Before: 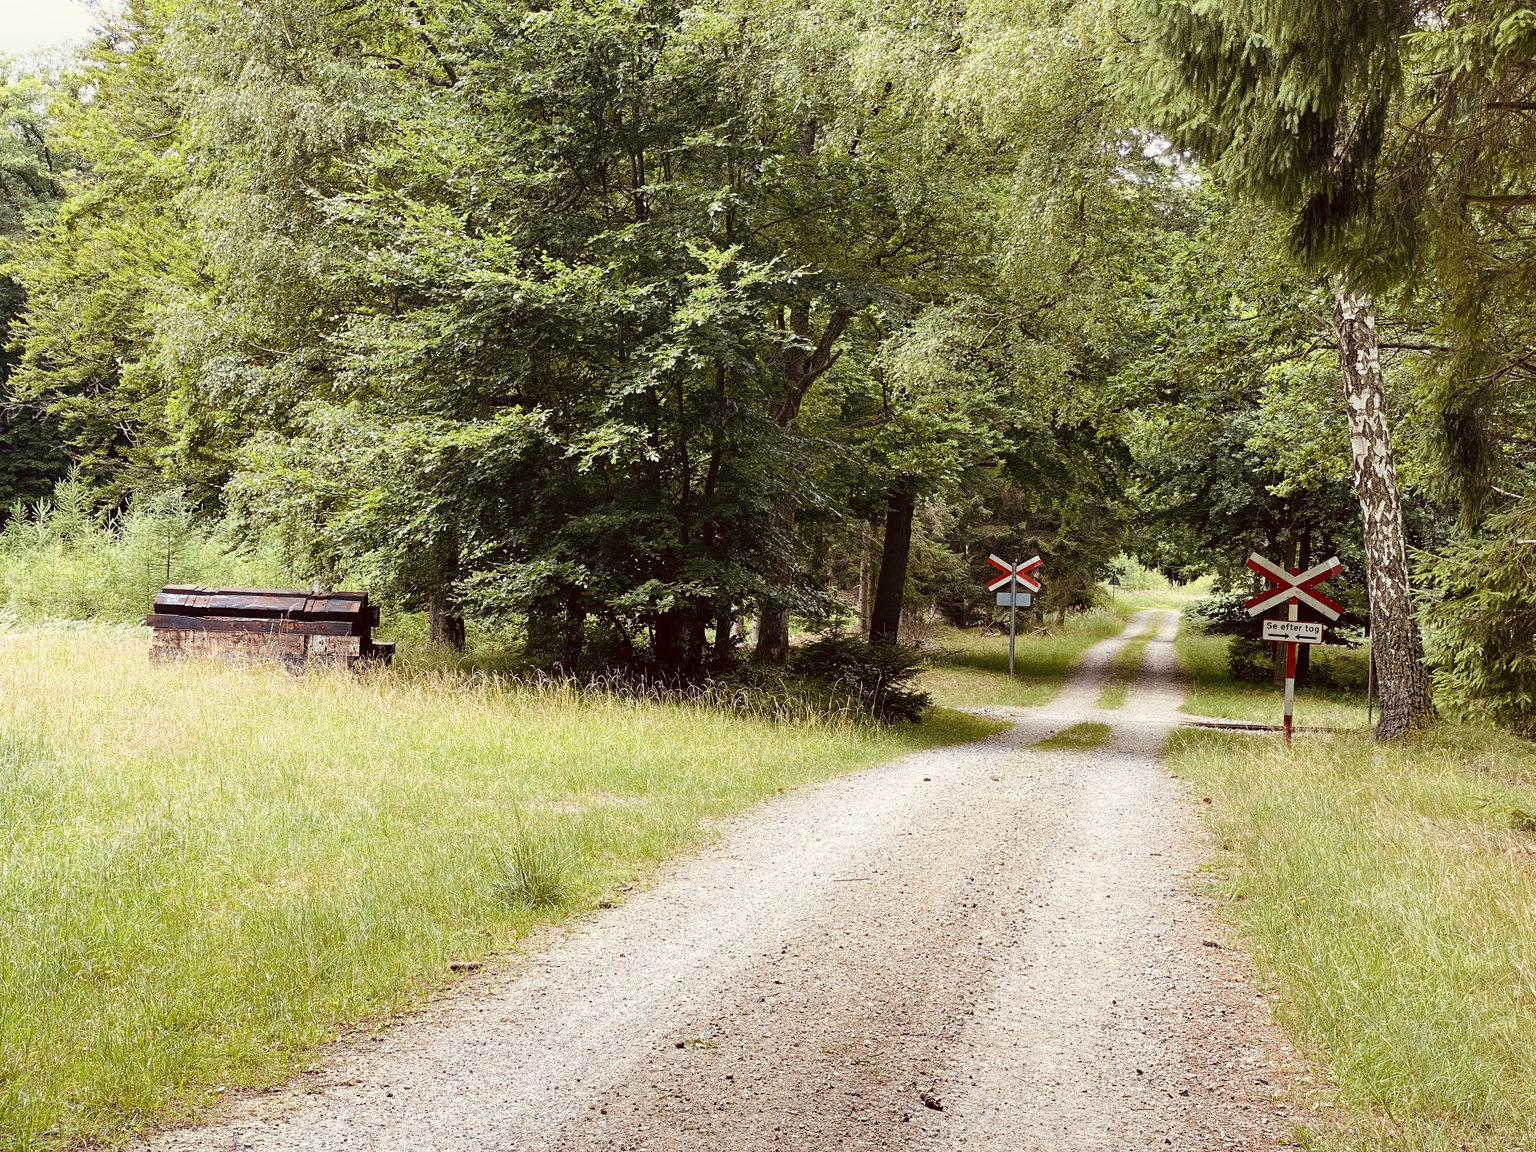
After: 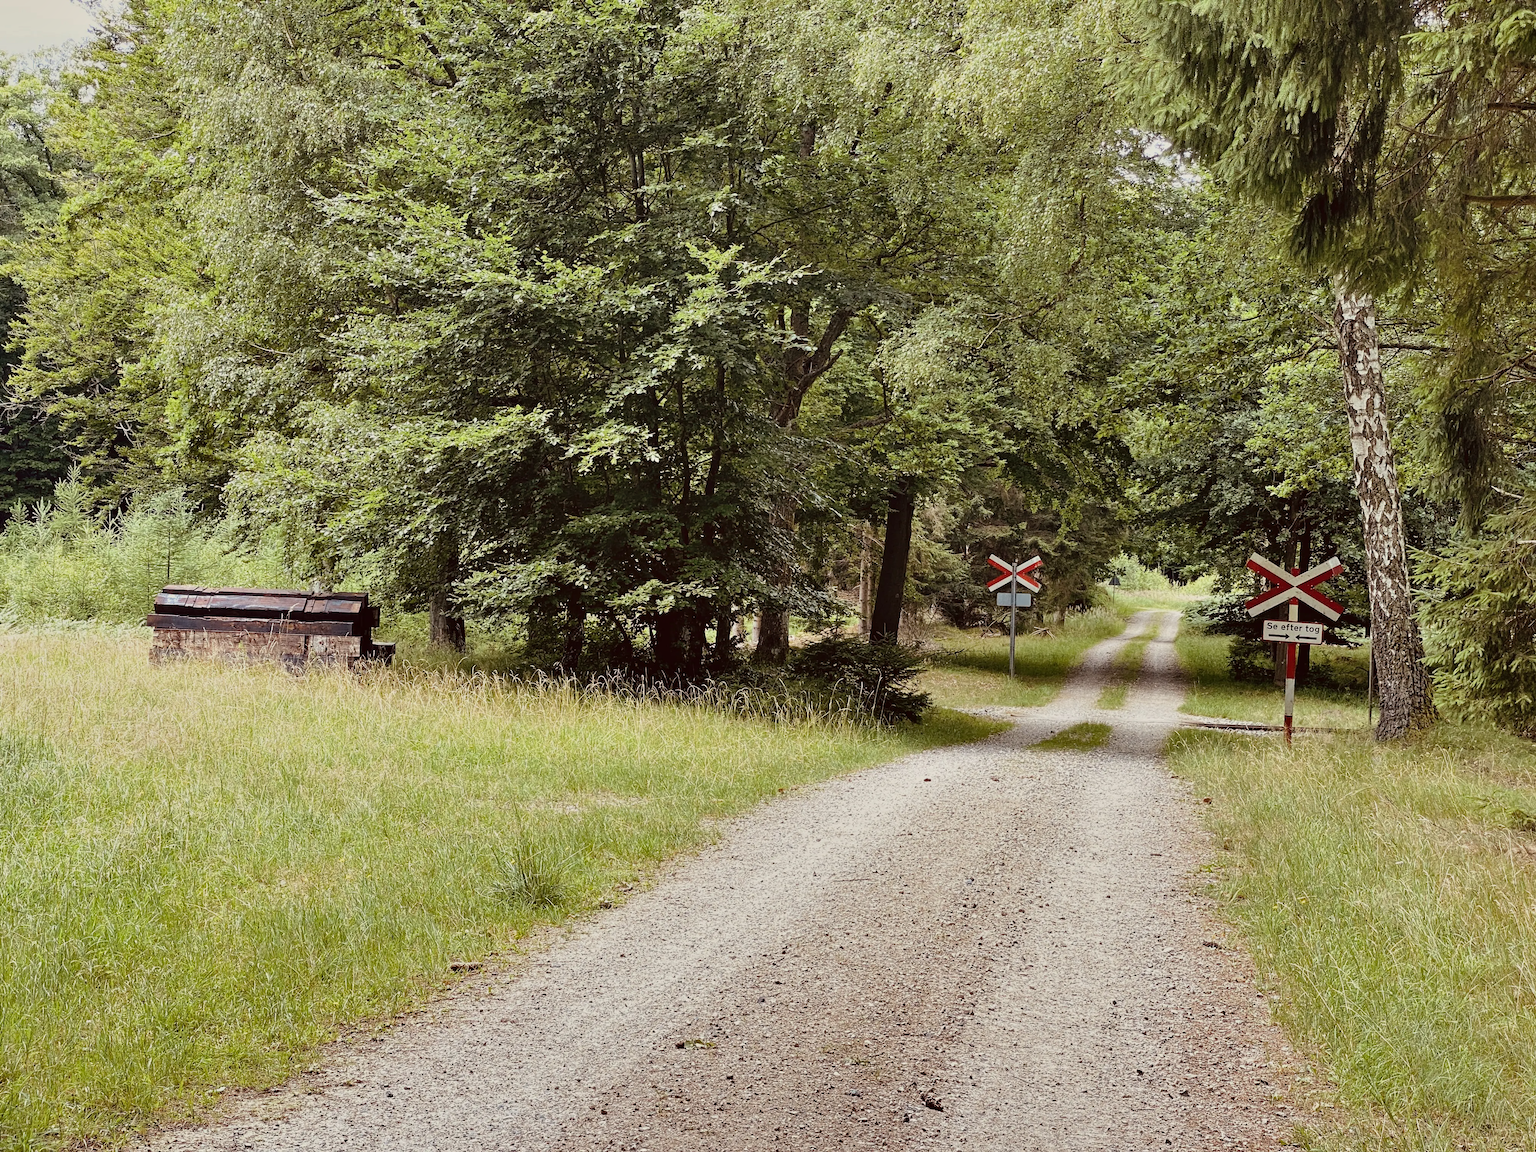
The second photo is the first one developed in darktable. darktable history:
shadows and highlights: soften with gaussian
exposure: exposure -0.289 EV, compensate highlight preservation false
